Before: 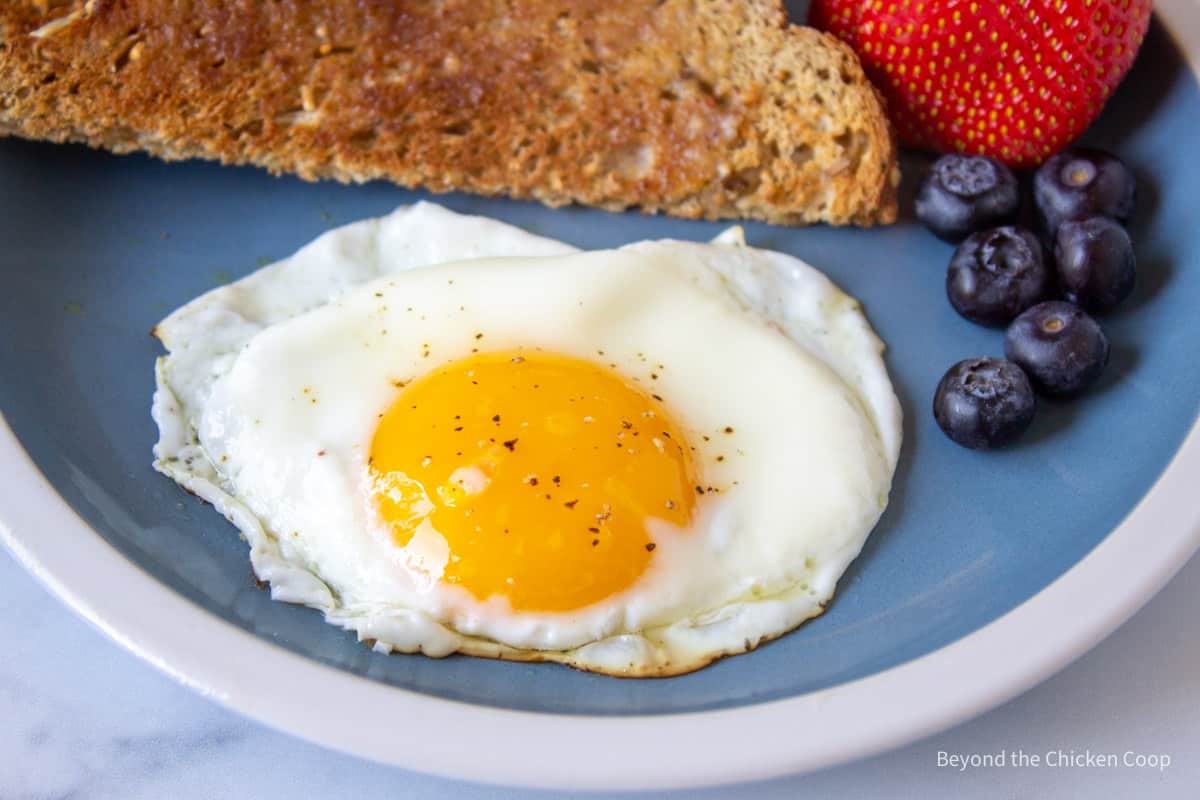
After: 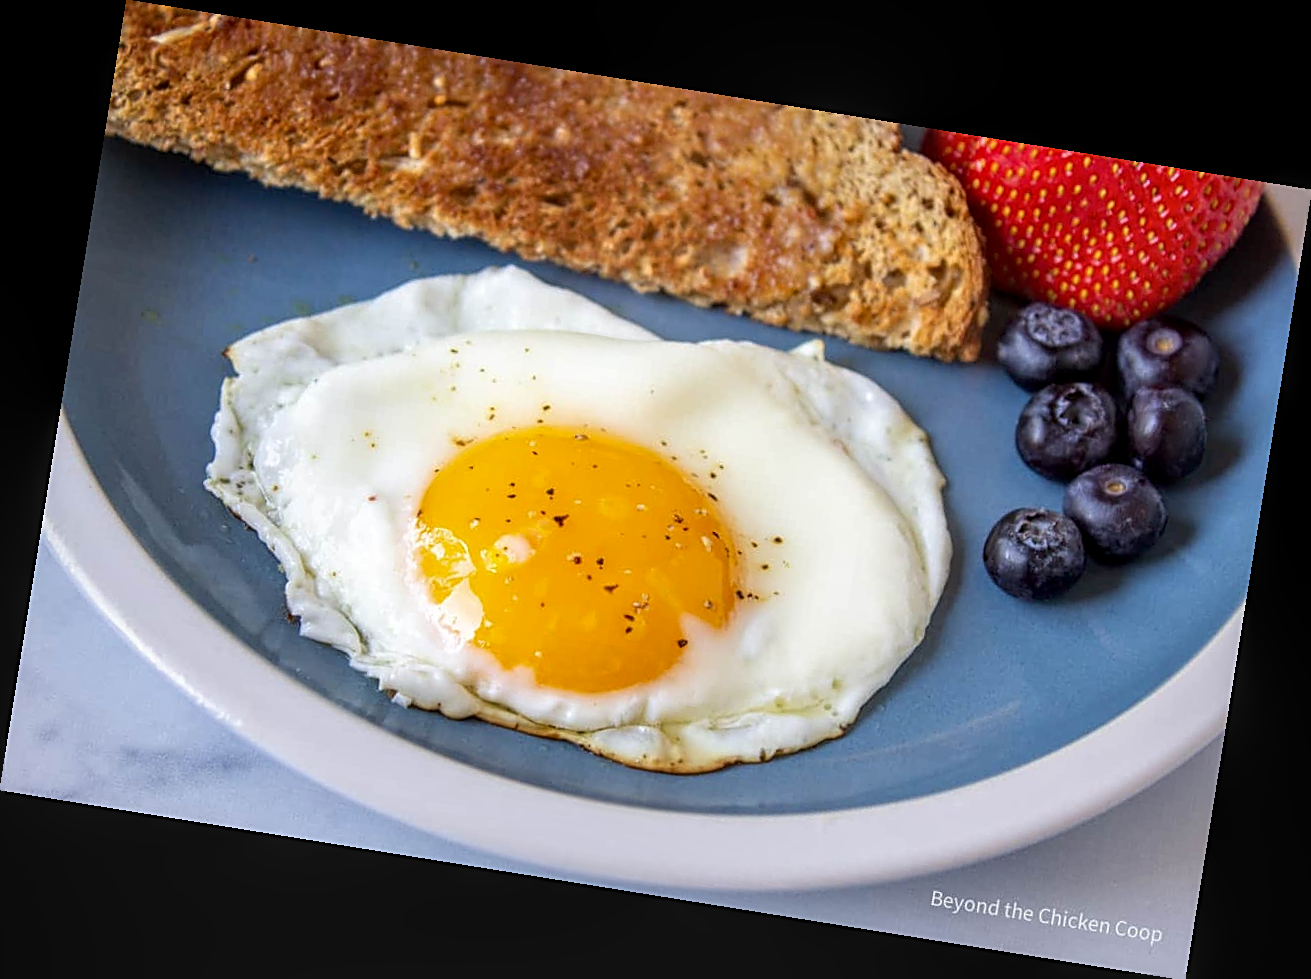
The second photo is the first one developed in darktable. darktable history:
sharpen: amount 0.55
rotate and perspective: rotation 9.12°, automatic cropping off
local contrast: on, module defaults
